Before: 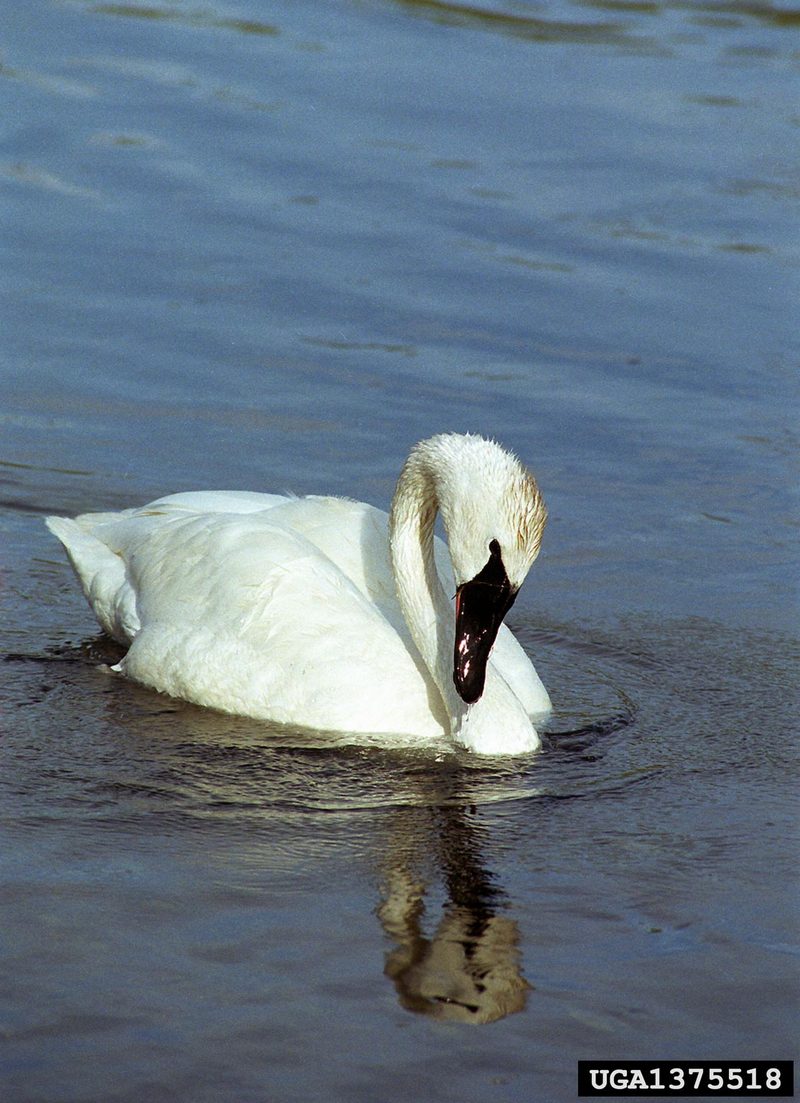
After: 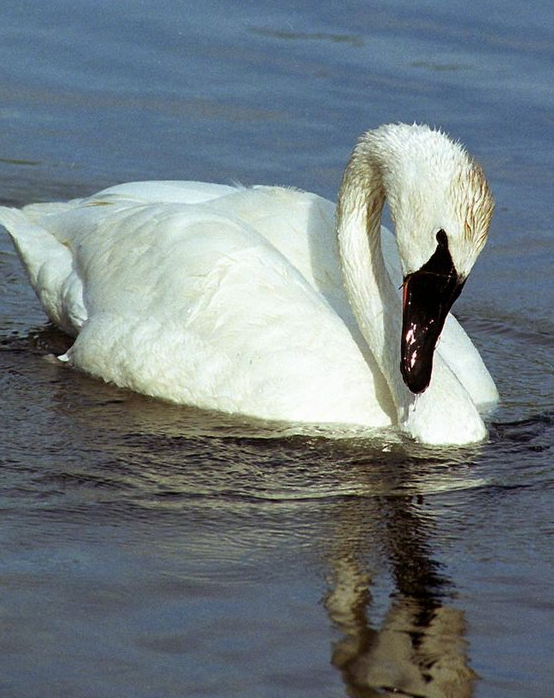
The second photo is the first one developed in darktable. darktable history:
crop: left 6.675%, top 28.116%, right 24.001%, bottom 8.551%
